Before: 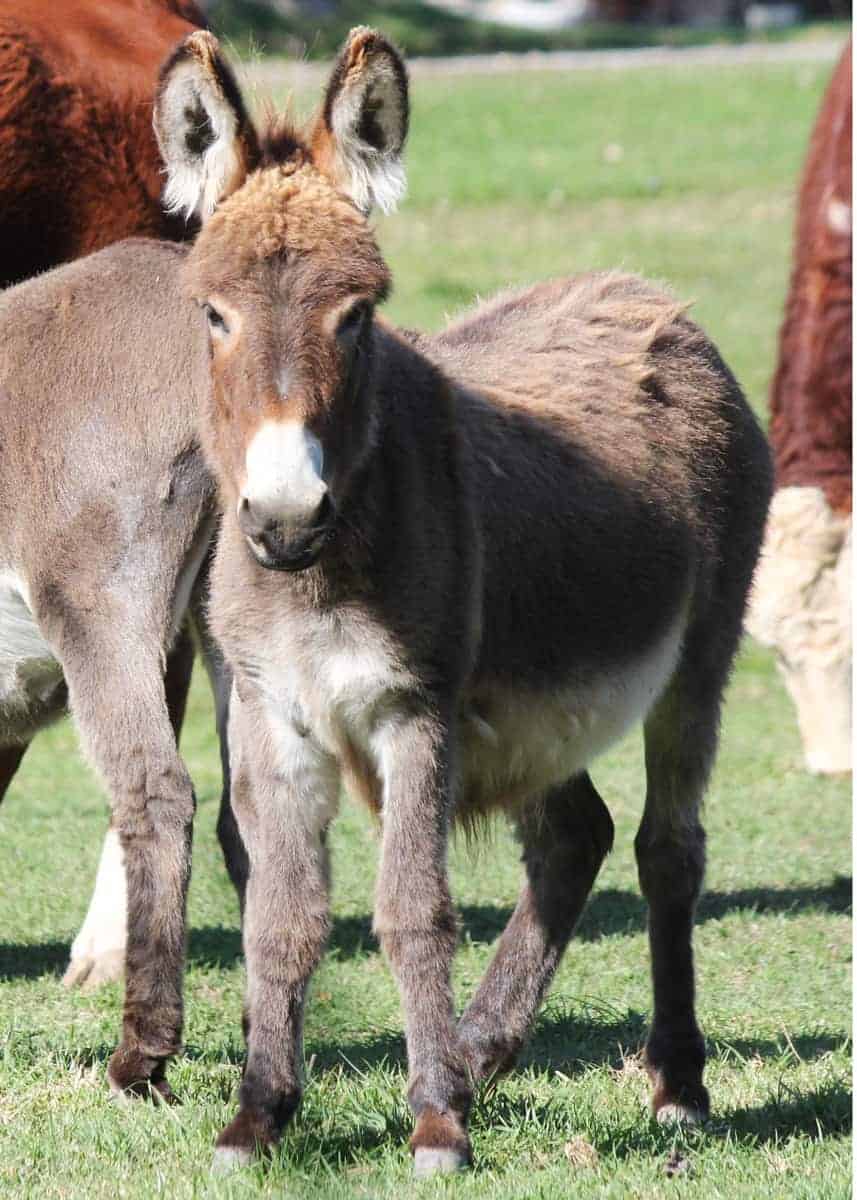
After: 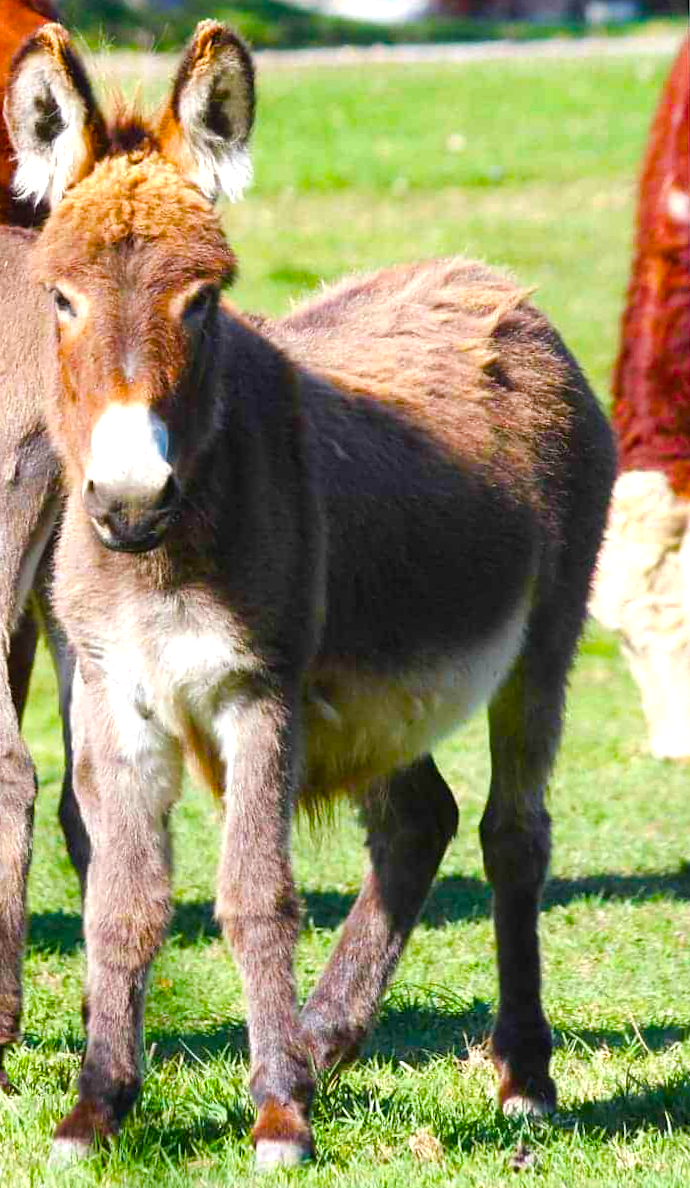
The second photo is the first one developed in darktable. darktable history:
crop: left 17.582%, bottom 0.031%
rotate and perspective: rotation 0.226°, lens shift (vertical) -0.042, crop left 0.023, crop right 0.982, crop top 0.006, crop bottom 0.994
color balance rgb: linear chroma grading › shadows 10%, linear chroma grading › highlights 10%, linear chroma grading › global chroma 15%, linear chroma grading › mid-tones 15%, perceptual saturation grading › global saturation 40%, perceptual saturation grading › highlights -25%, perceptual saturation grading › mid-tones 35%, perceptual saturation grading › shadows 35%, perceptual brilliance grading › global brilliance 11.29%, global vibrance 11.29%
